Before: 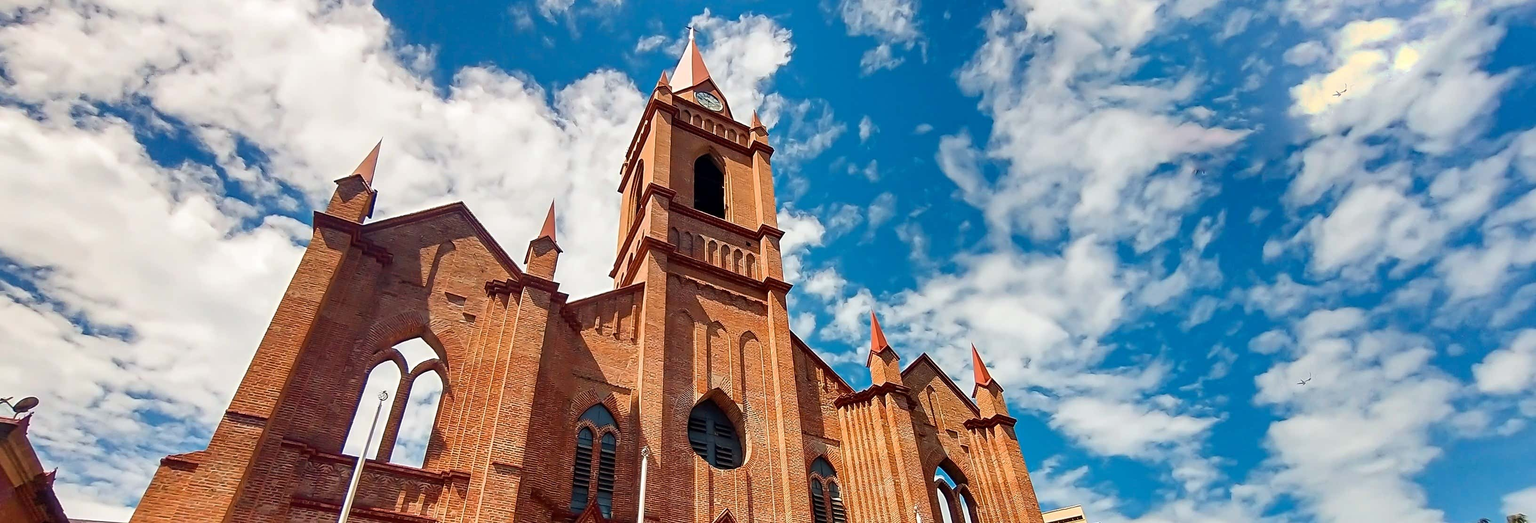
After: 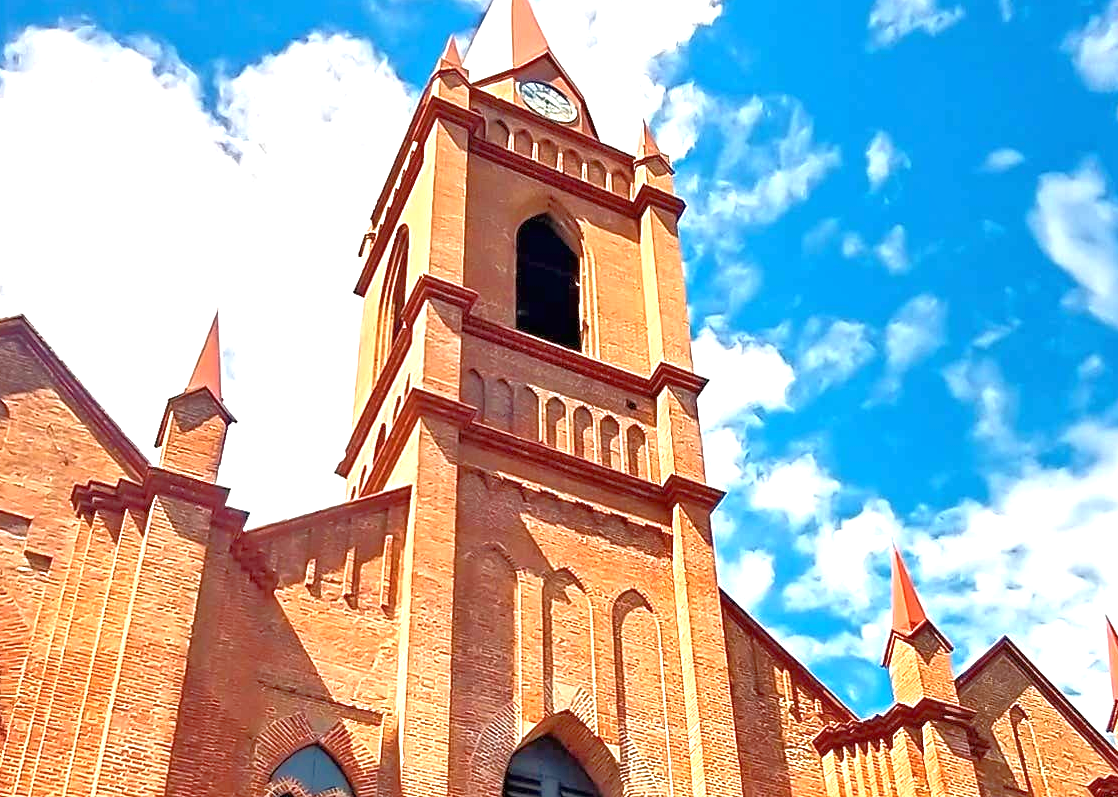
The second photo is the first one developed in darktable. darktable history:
exposure: black level correction 0, exposure 1.192 EV, compensate highlight preservation false
crop and rotate: left 29.385%, top 10.29%, right 36.354%, bottom 17.958%
tone equalizer: -7 EV 0.146 EV, -6 EV 0.601 EV, -5 EV 1.12 EV, -4 EV 1.31 EV, -3 EV 1.18 EV, -2 EV 0.6 EV, -1 EV 0.149 EV, smoothing 1
